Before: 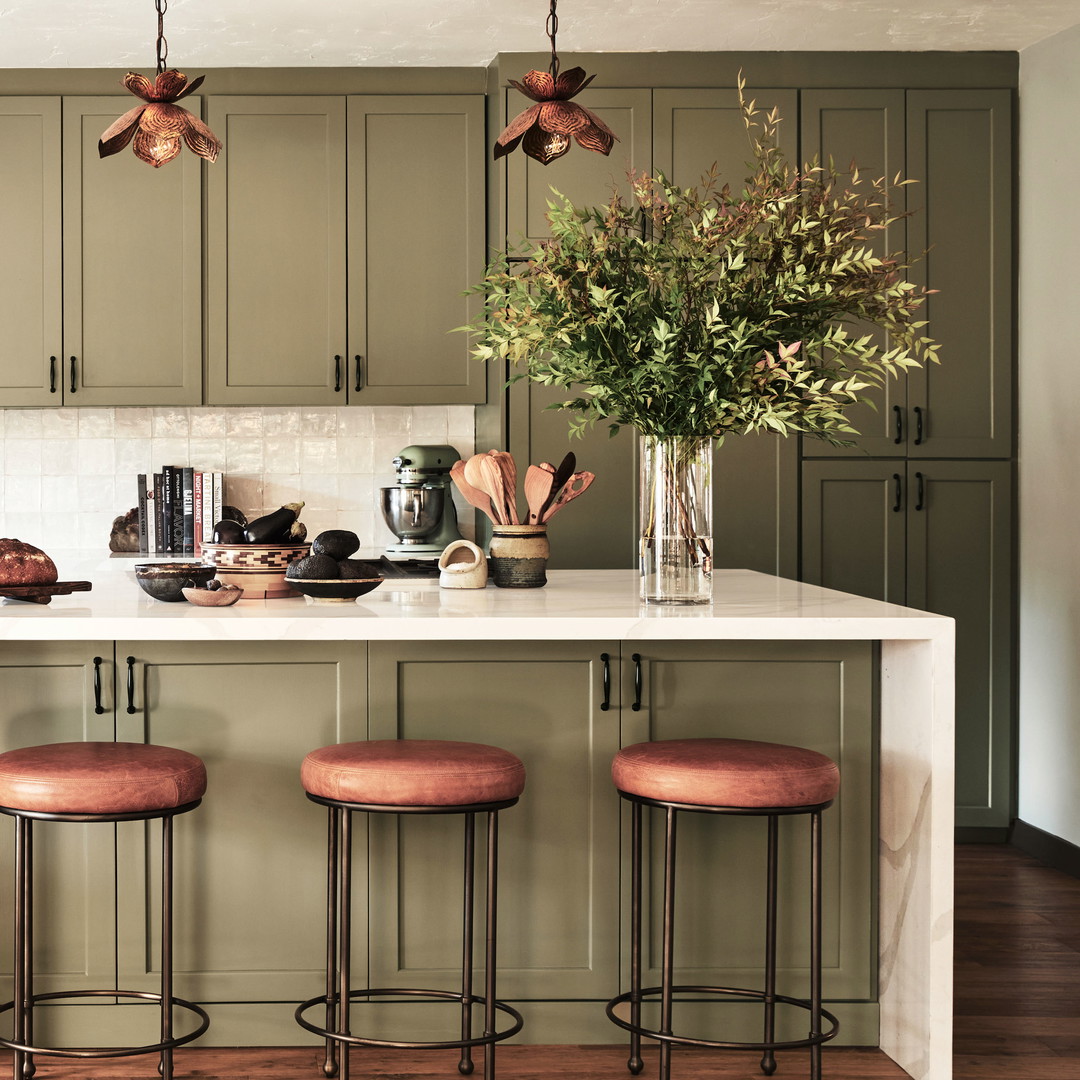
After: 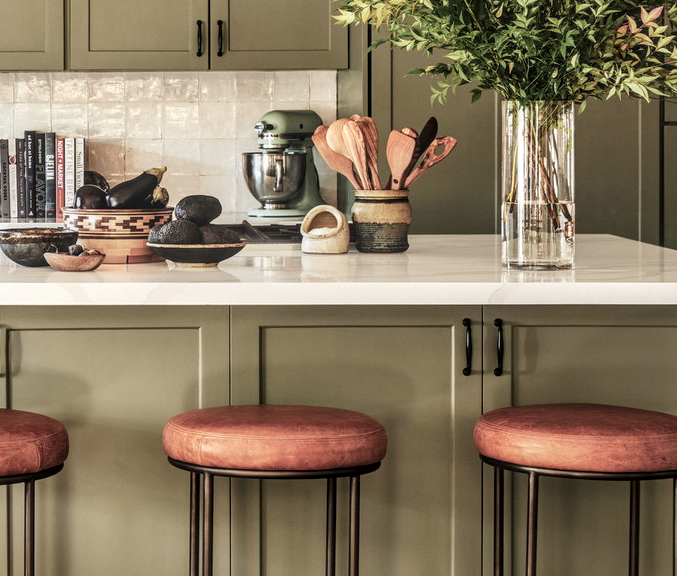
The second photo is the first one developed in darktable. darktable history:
crop: left 12.846%, top 31.055%, right 24.447%, bottom 15.591%
local contrast: highlights 5%, shadows 5%, detail 133%
